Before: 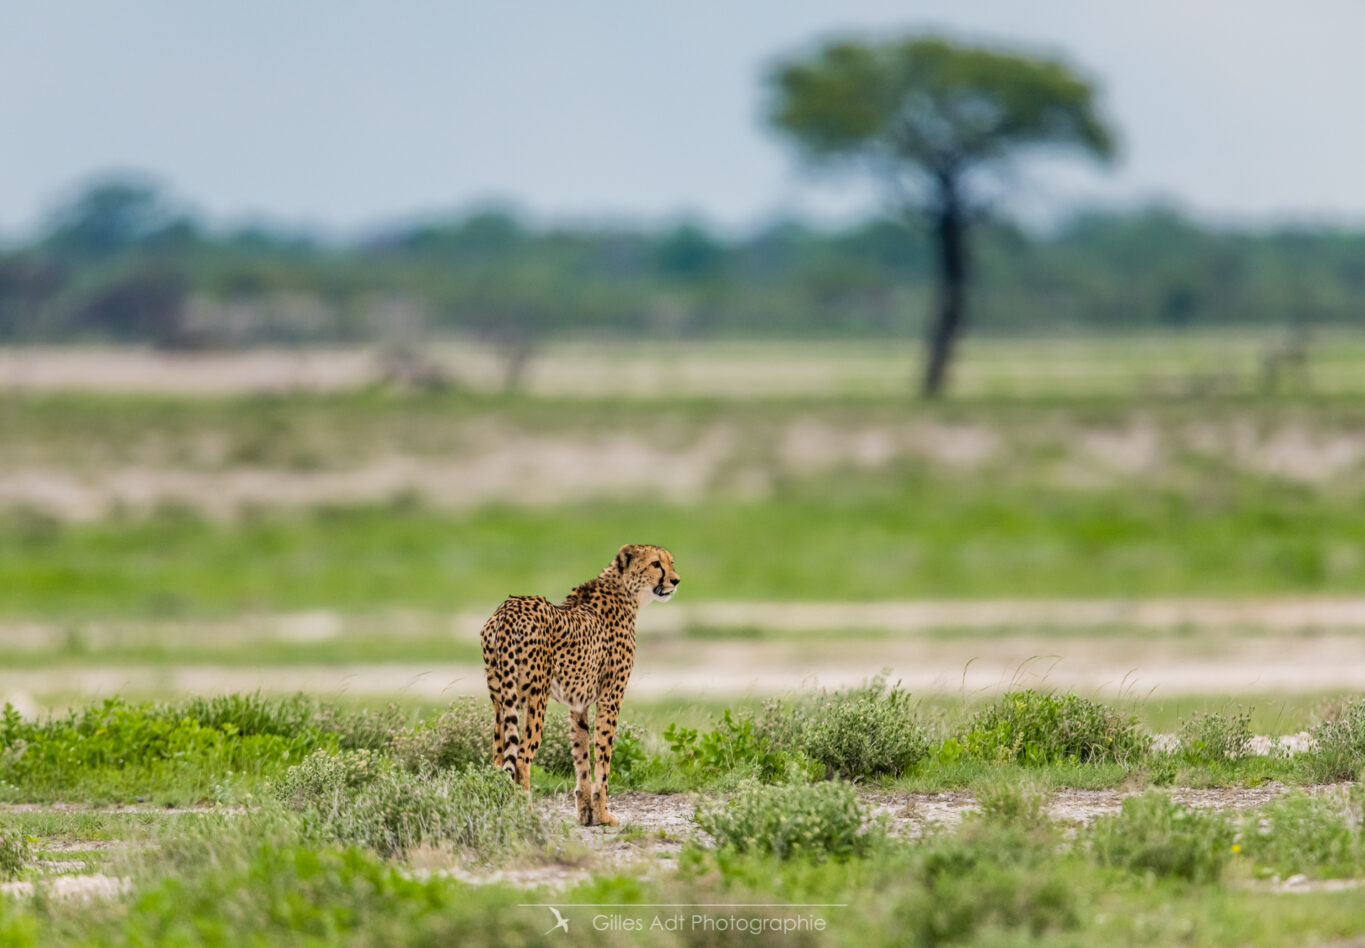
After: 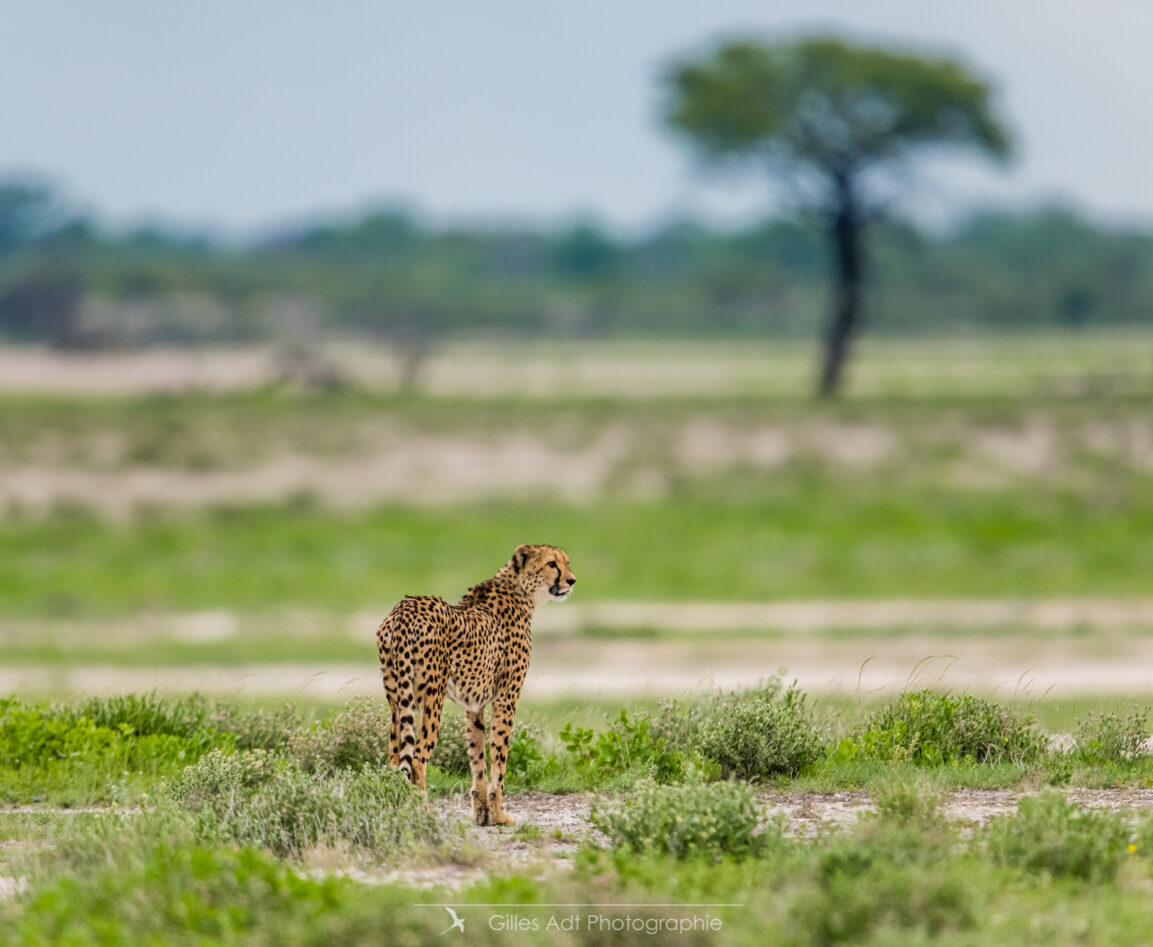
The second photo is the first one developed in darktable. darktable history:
crop: left 7.67%, right 7.829%
